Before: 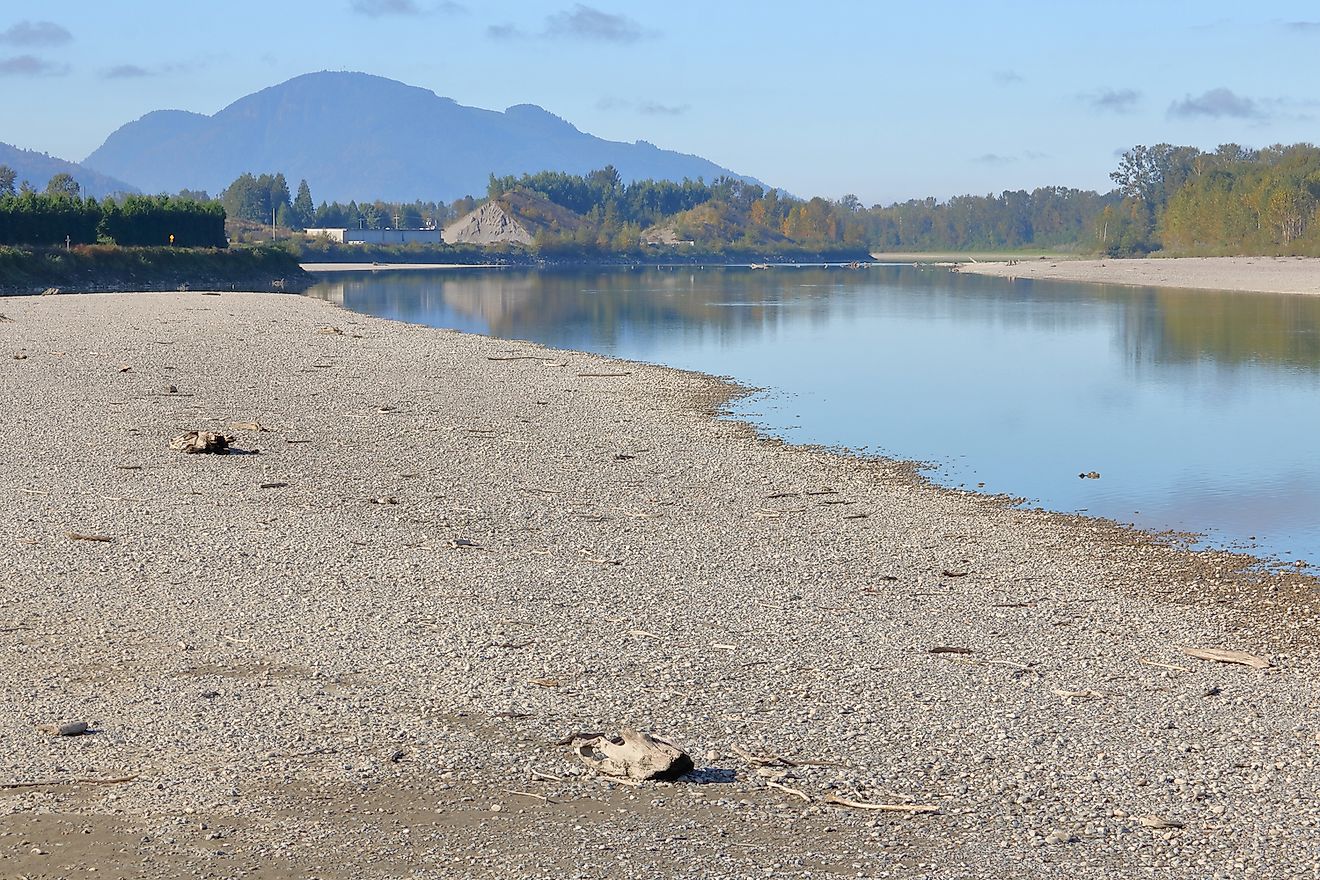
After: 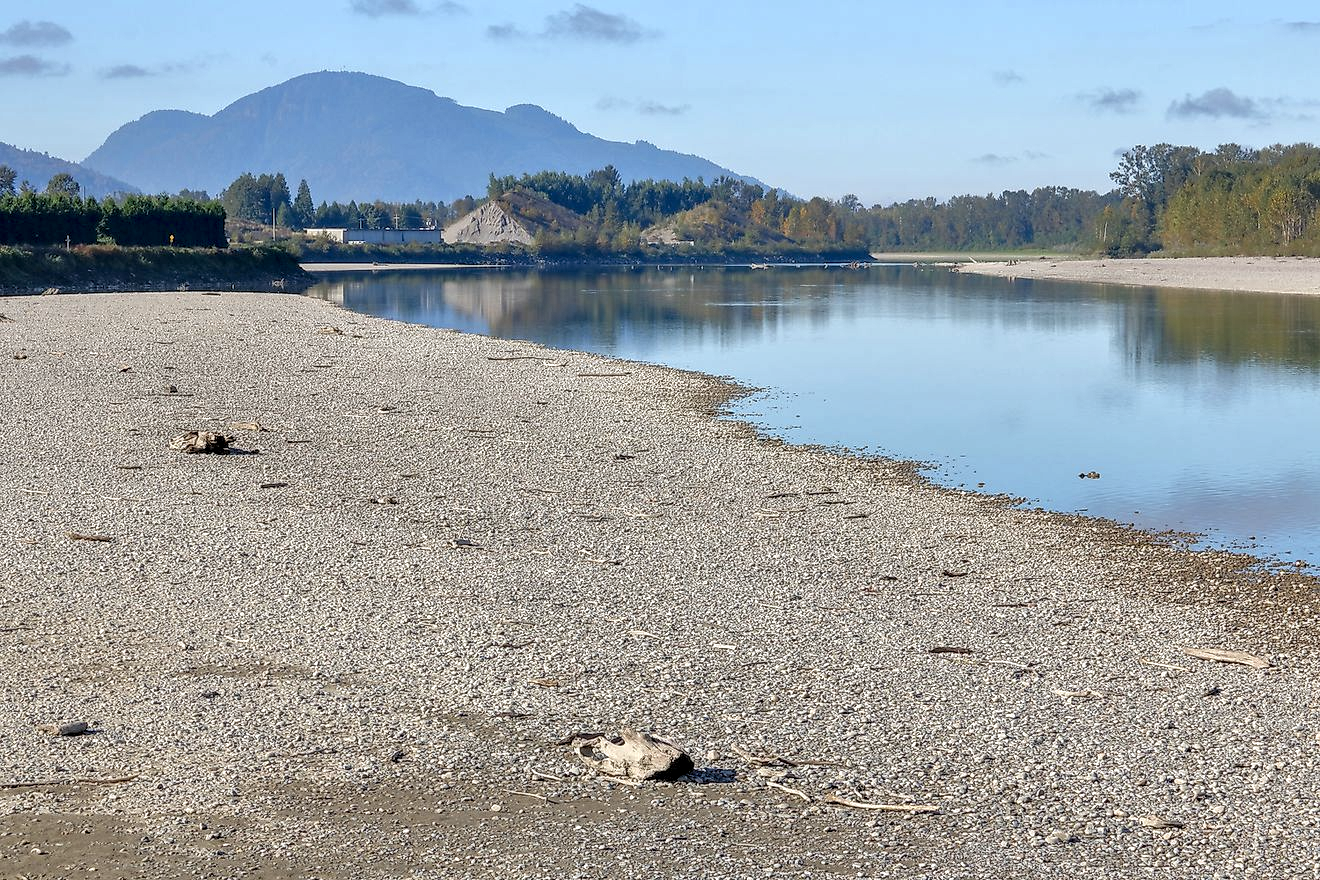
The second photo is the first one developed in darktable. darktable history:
local contrast: detail 160%
white balance: red 0.986, blue 1.01
